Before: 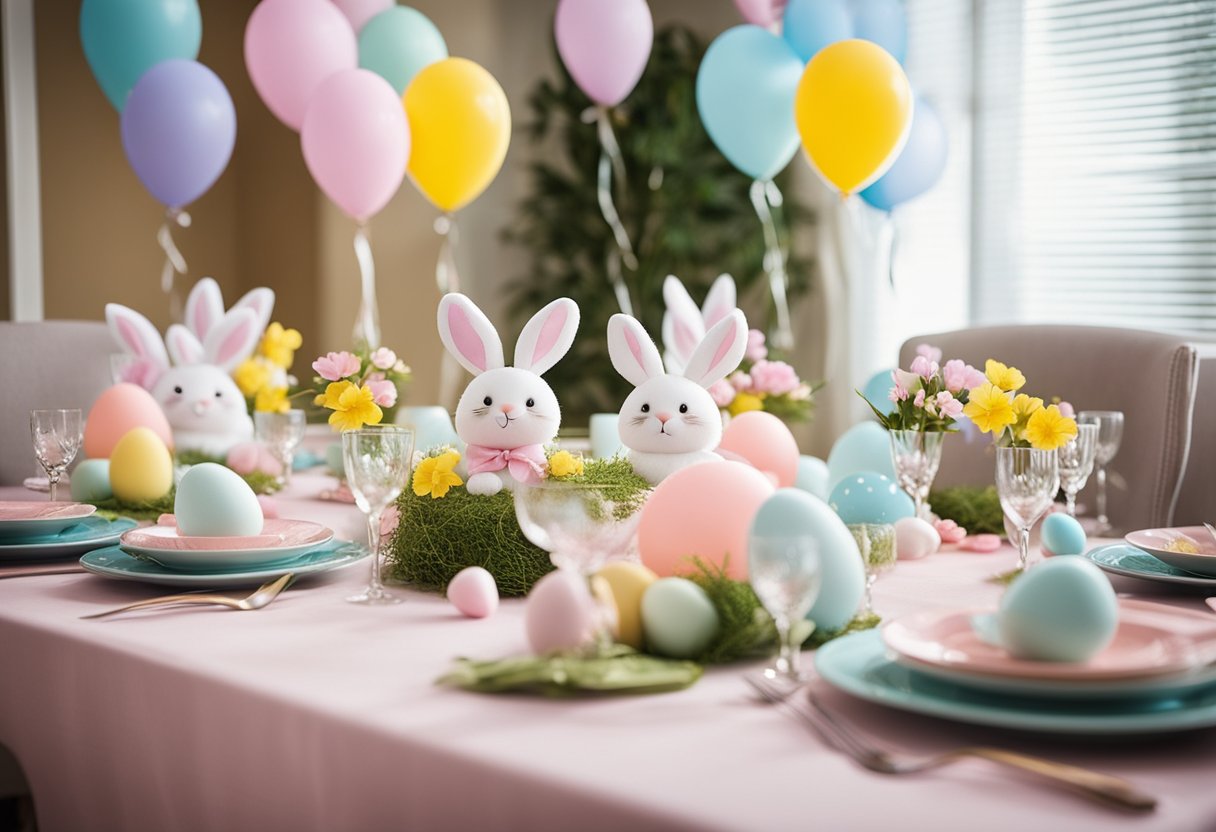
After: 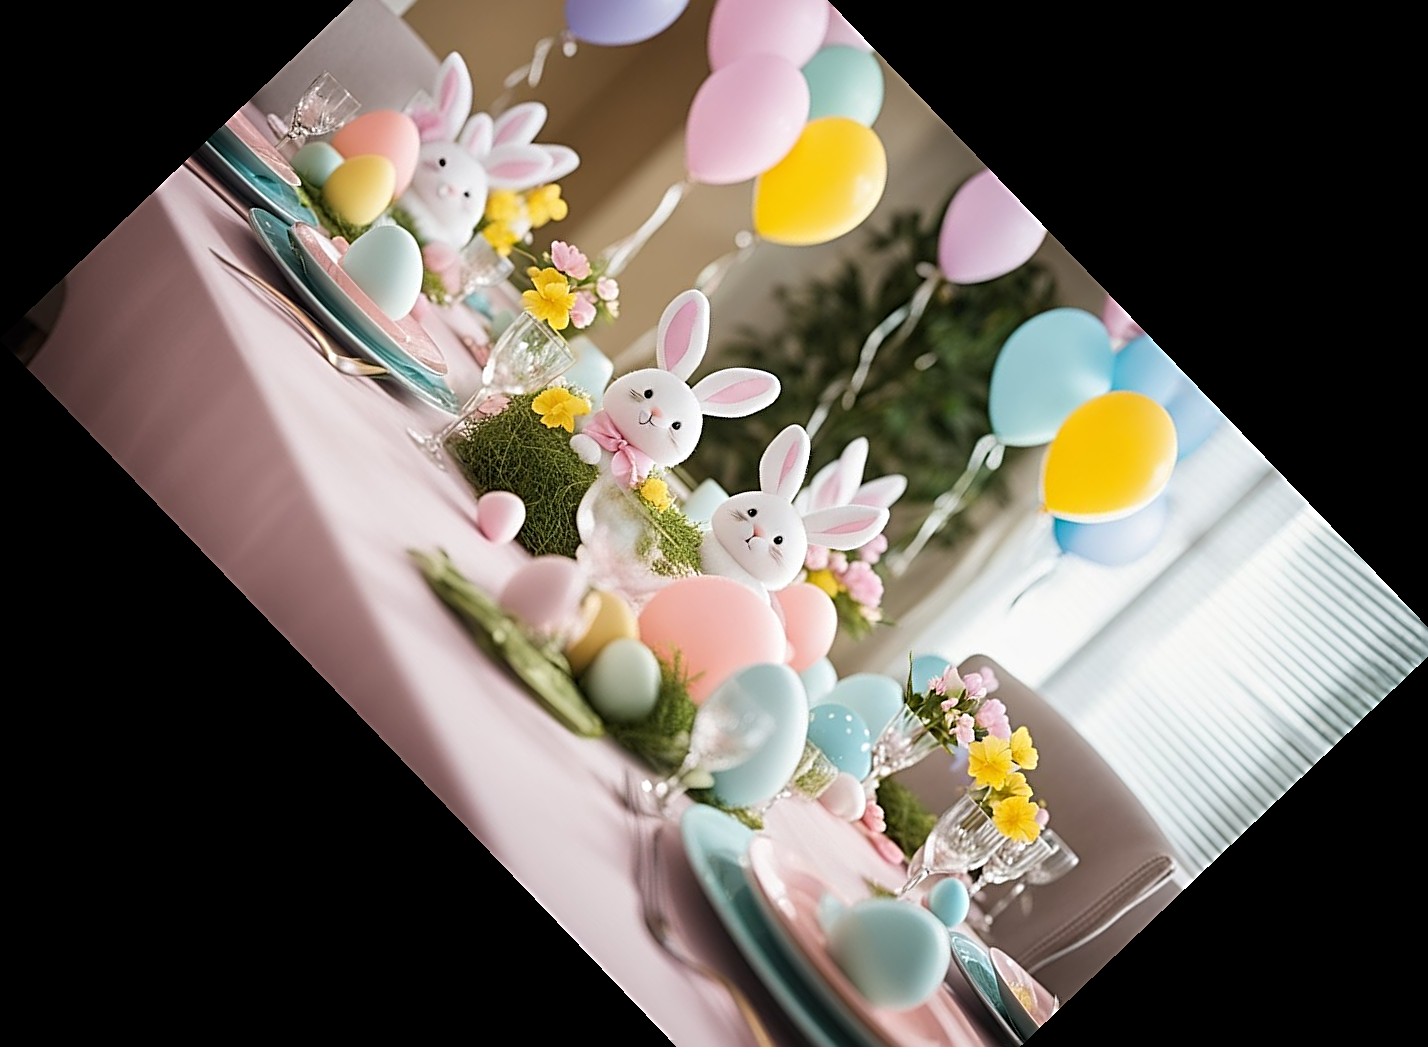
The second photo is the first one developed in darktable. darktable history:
sharpen: radius 2.584, amount 0.688
crop and rotate: angle -46.26°, top 16.234%, right 0.912%, bottom 11.704%
